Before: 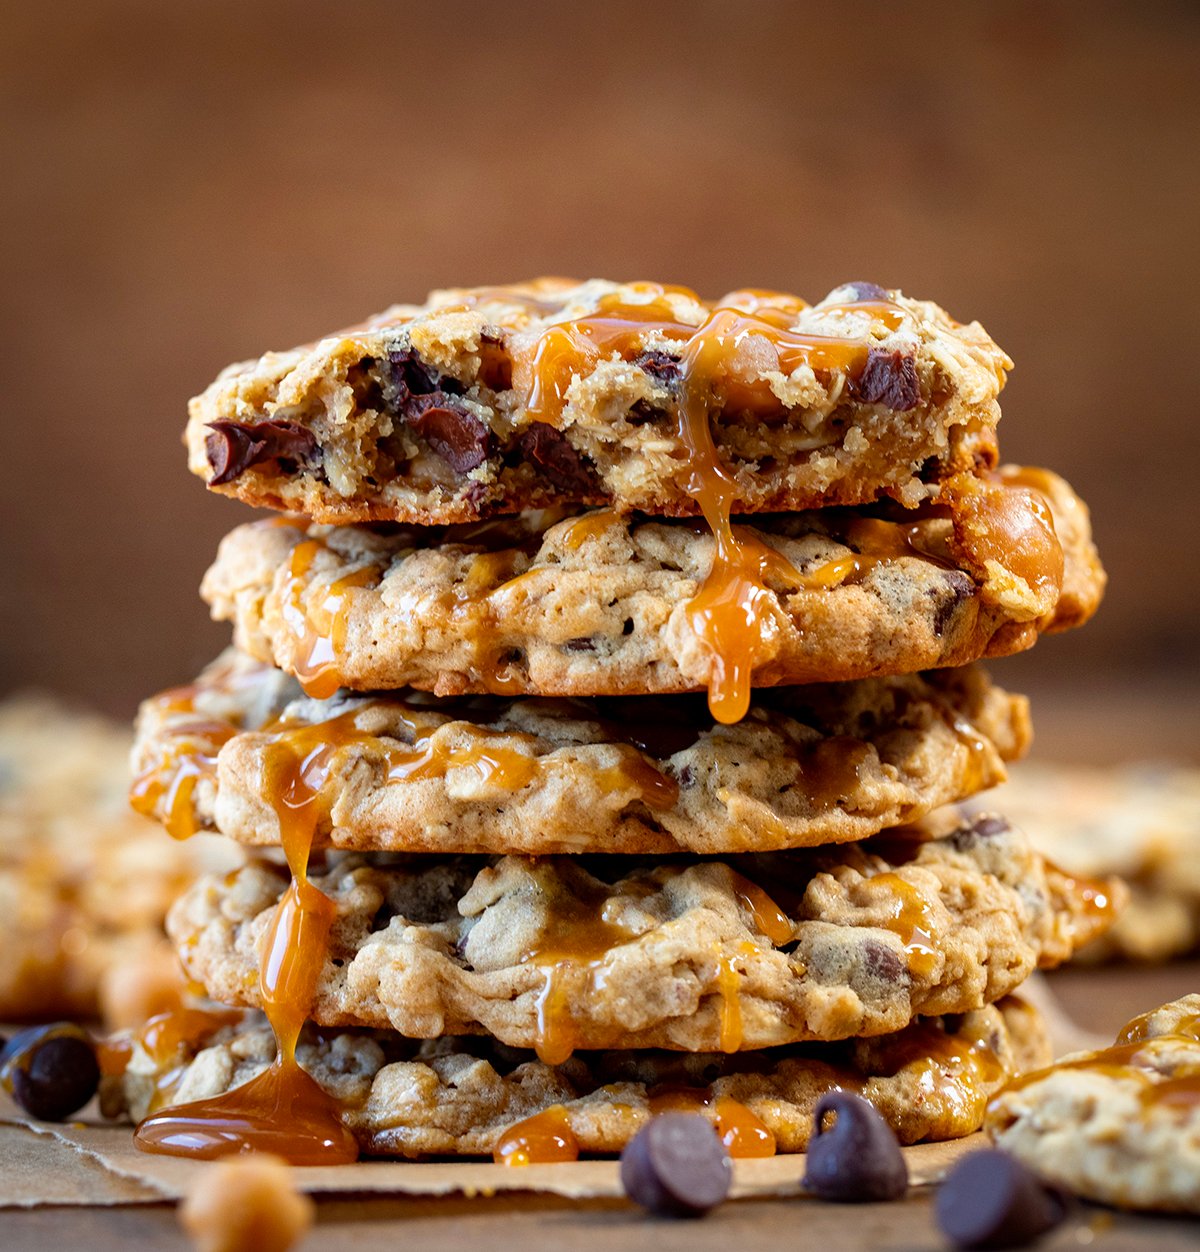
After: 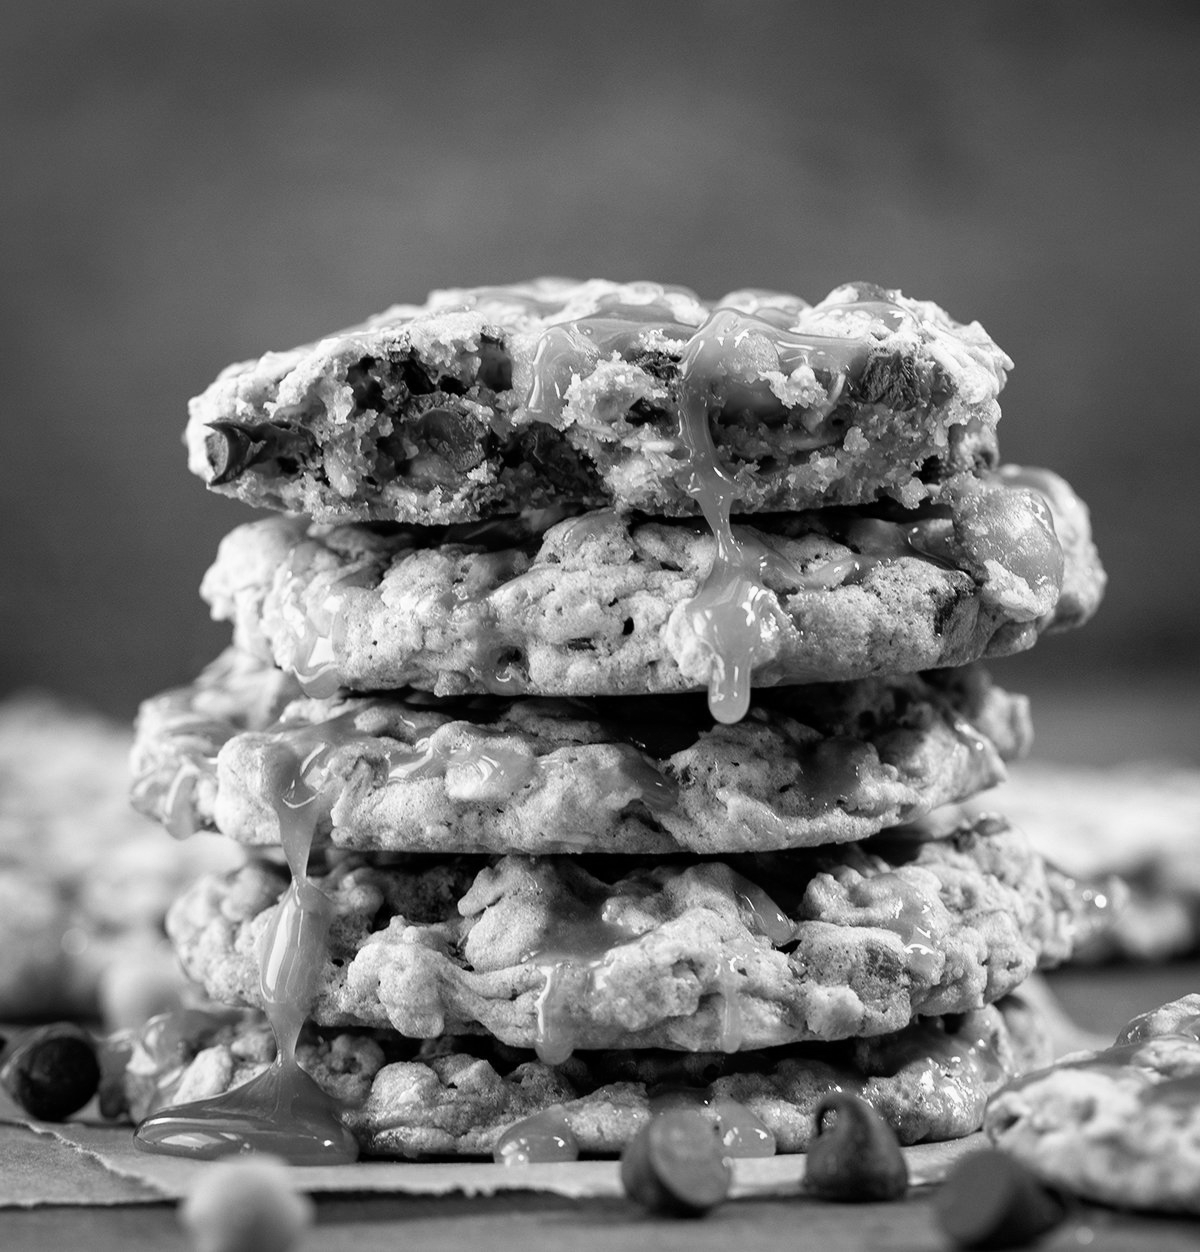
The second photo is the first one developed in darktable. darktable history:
monochrome: on, module defaults
exposure: compensate exposure bias true, compensate highlight preservation false
shadows and highlights: shadows 0, highlights 40
